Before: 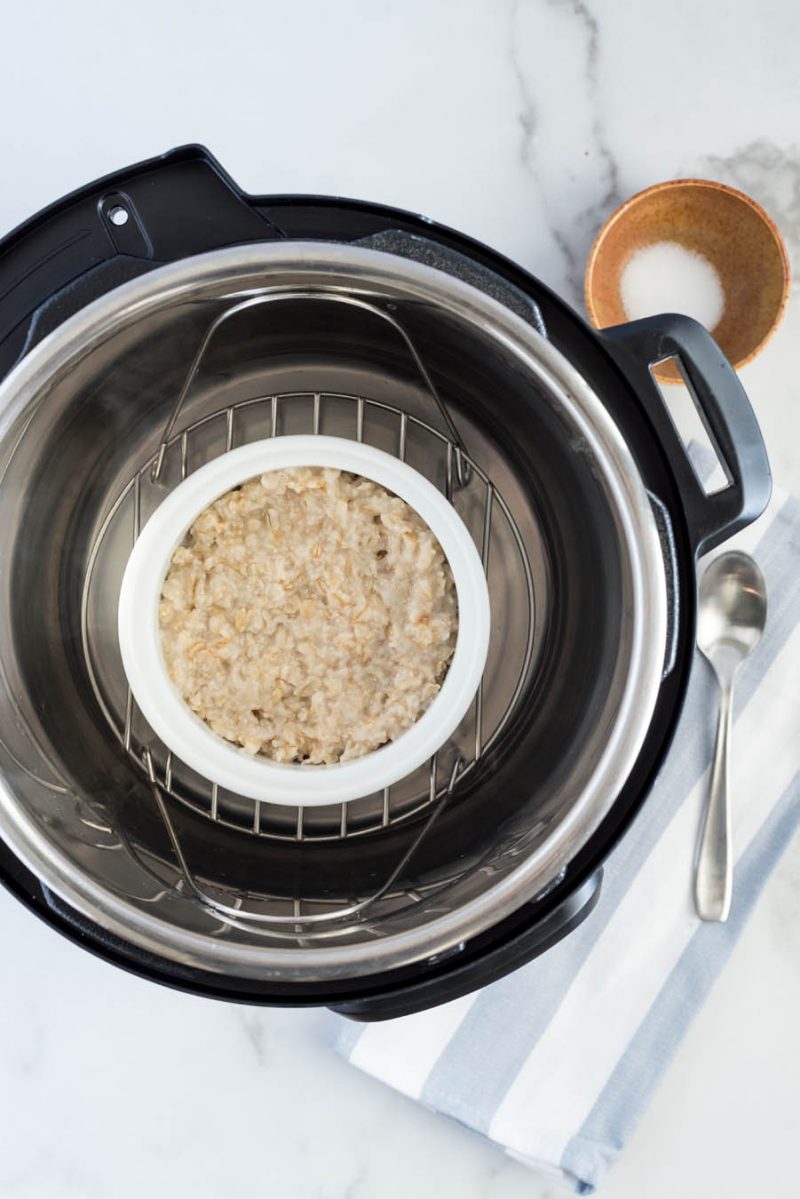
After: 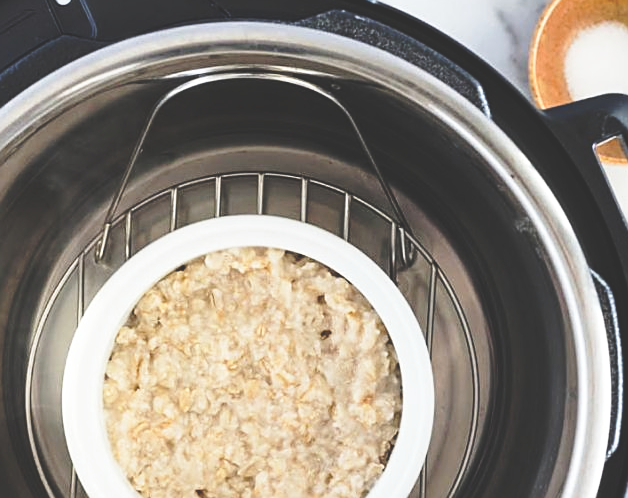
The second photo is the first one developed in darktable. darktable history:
crop: left 7.036%, top 18.398%, right 14.379%, bottom 40.043%
sharpen: on, module defaults
base curve: curves: ch0 [(0, 0) (0.028, 0.03) (0.121, 0.232) (0.46, 0.748) (0.859, 0.968) (1, 1)], preserve colors none
rgb curve: curves: ch0 [(0, 0.186) (0.314, 0.284) (0.775, 0.708) (1, 1)], compensate middle gray true, preserve colors none
